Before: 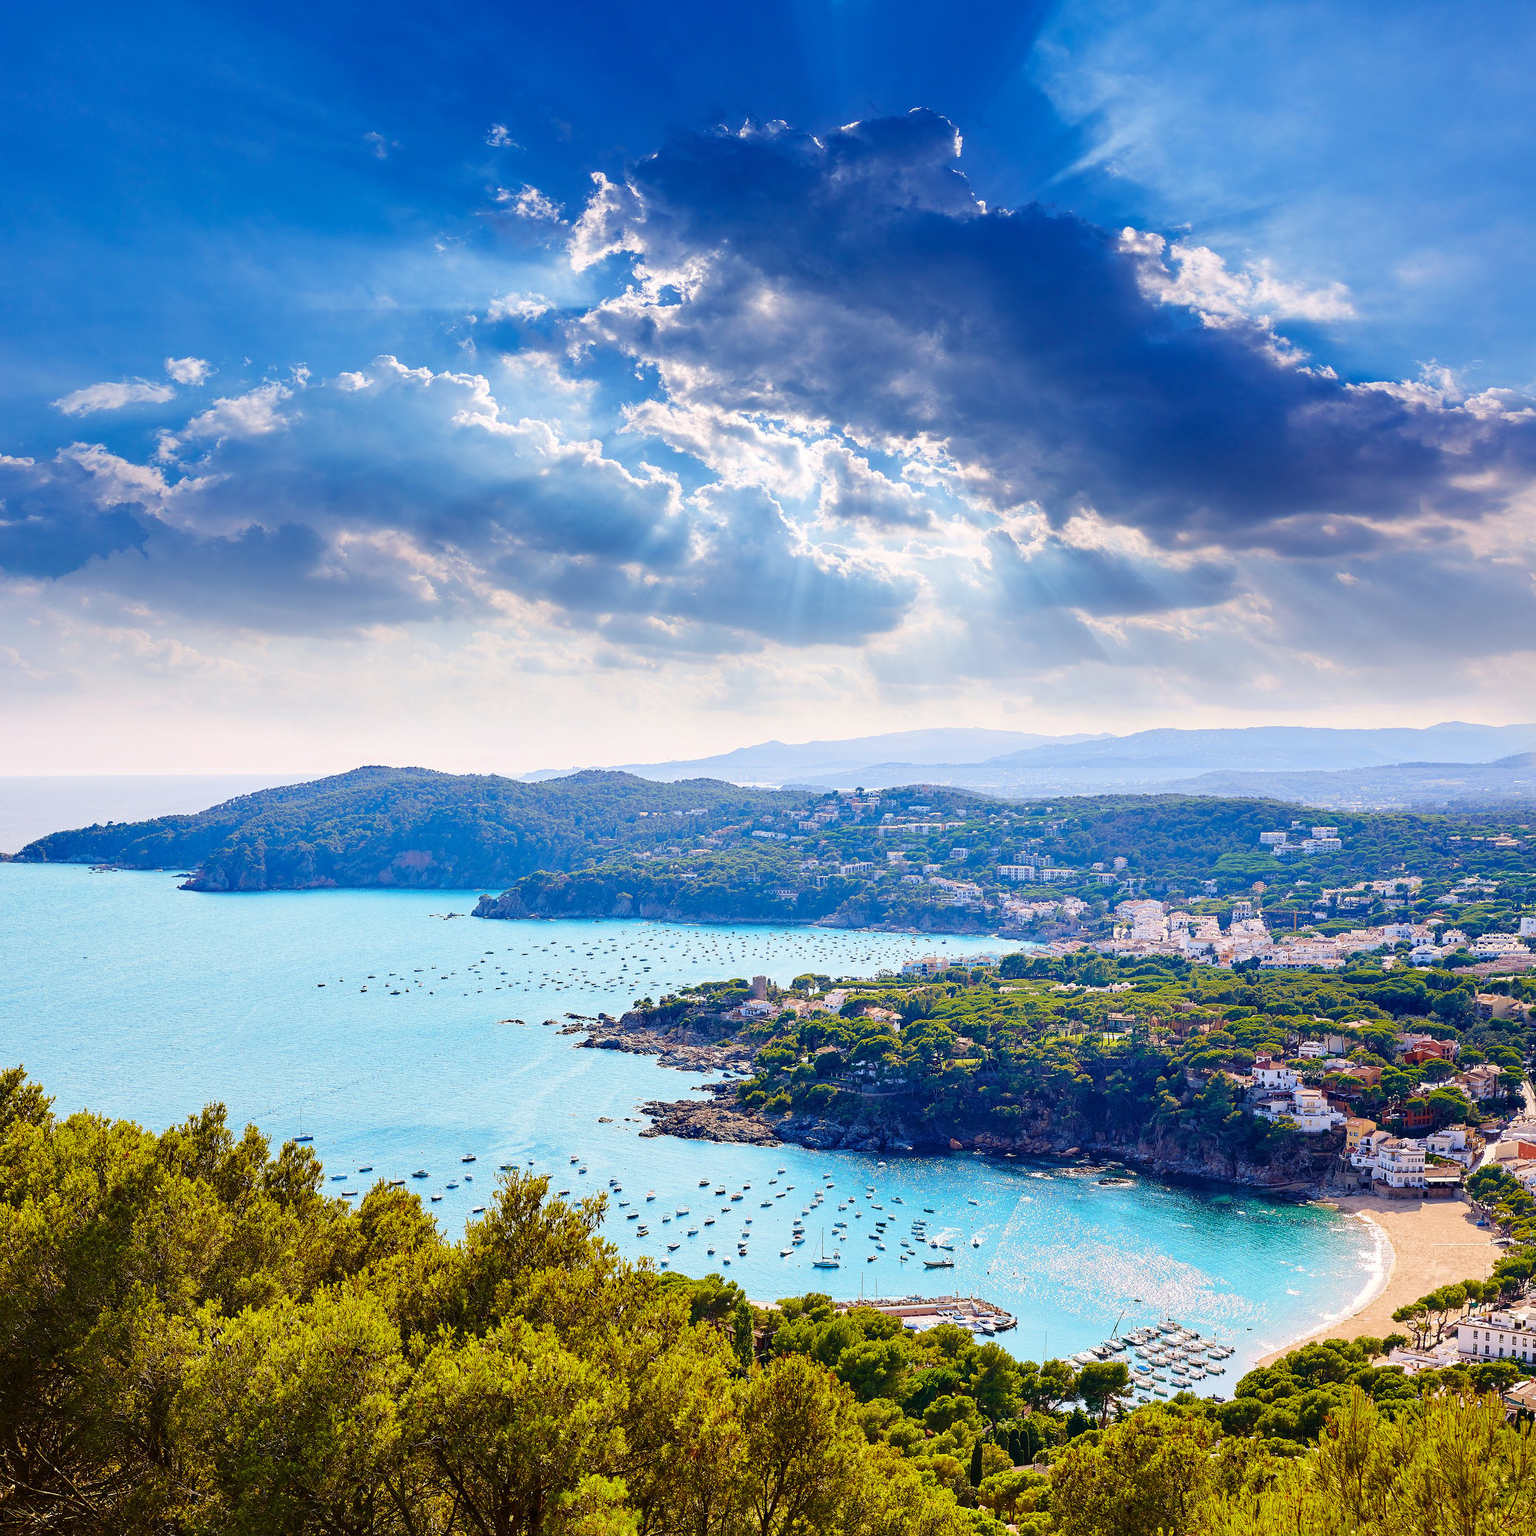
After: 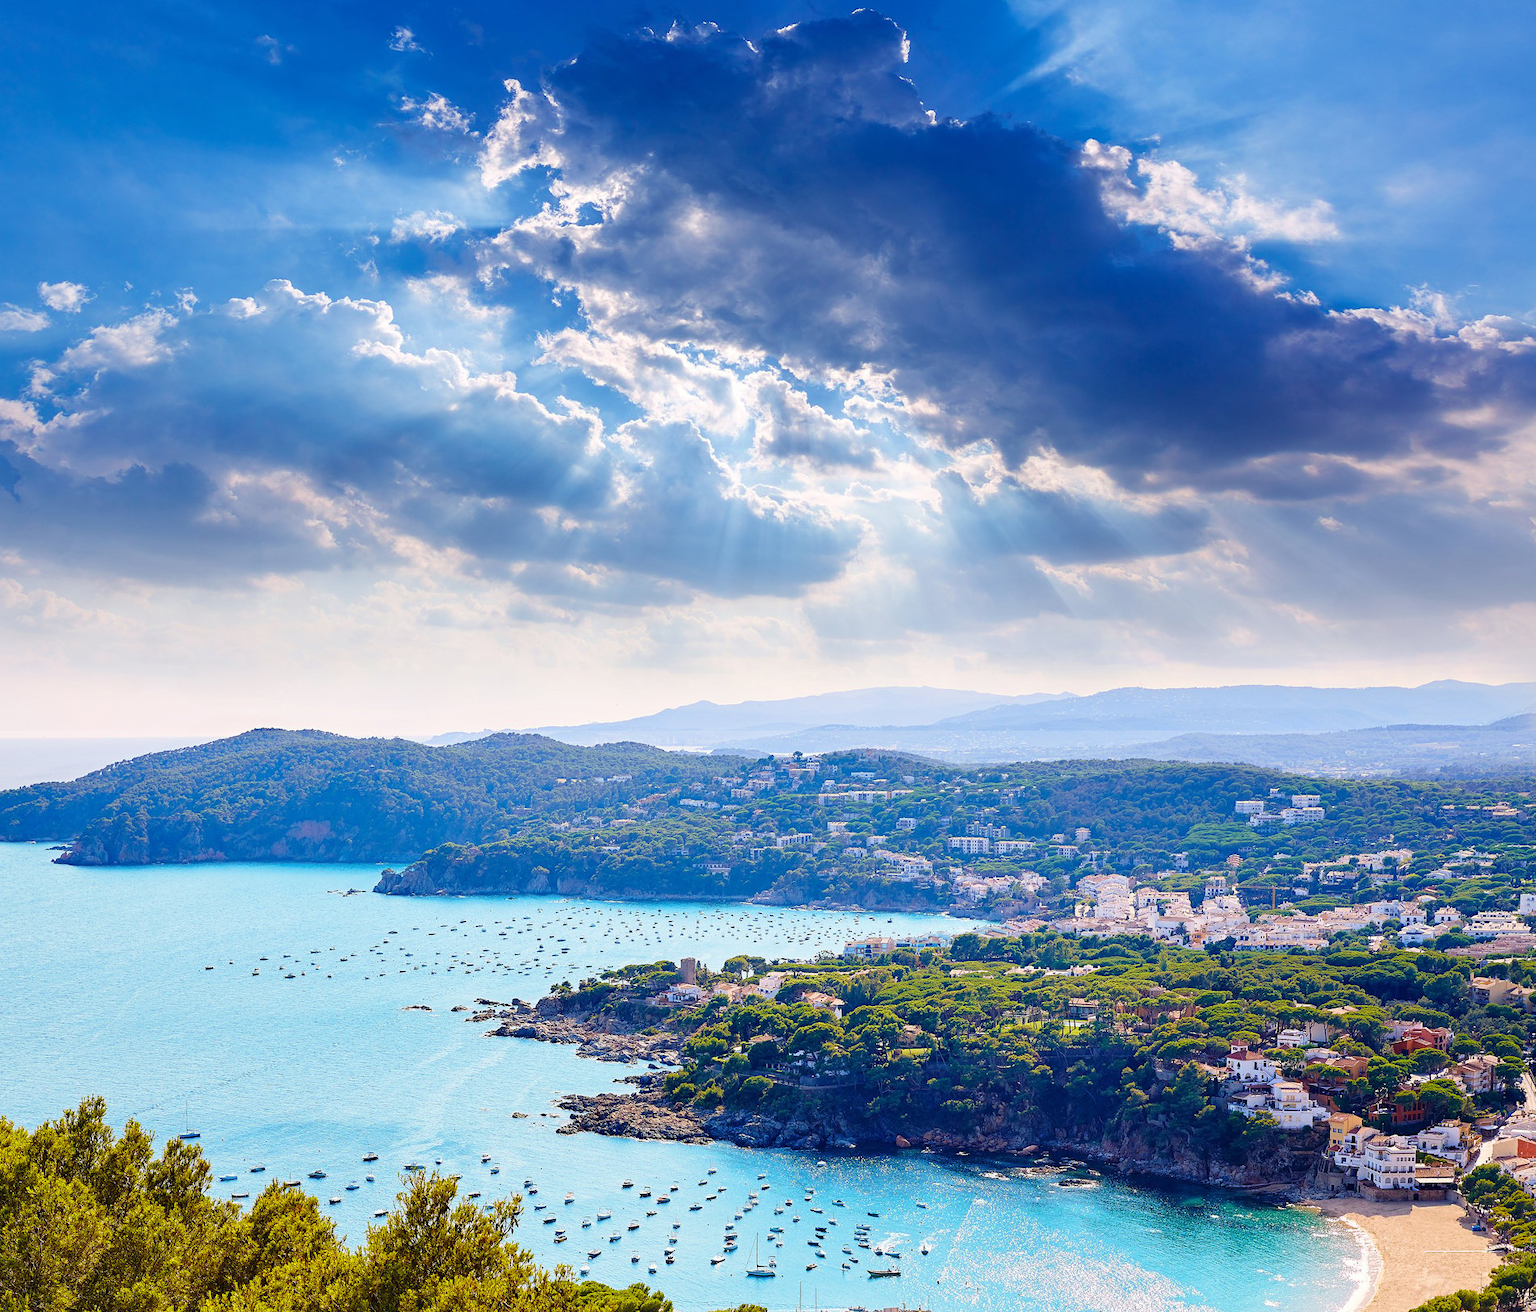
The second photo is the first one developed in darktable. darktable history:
crop: left 8.509%, top 6.539%, bottom 15.261%
